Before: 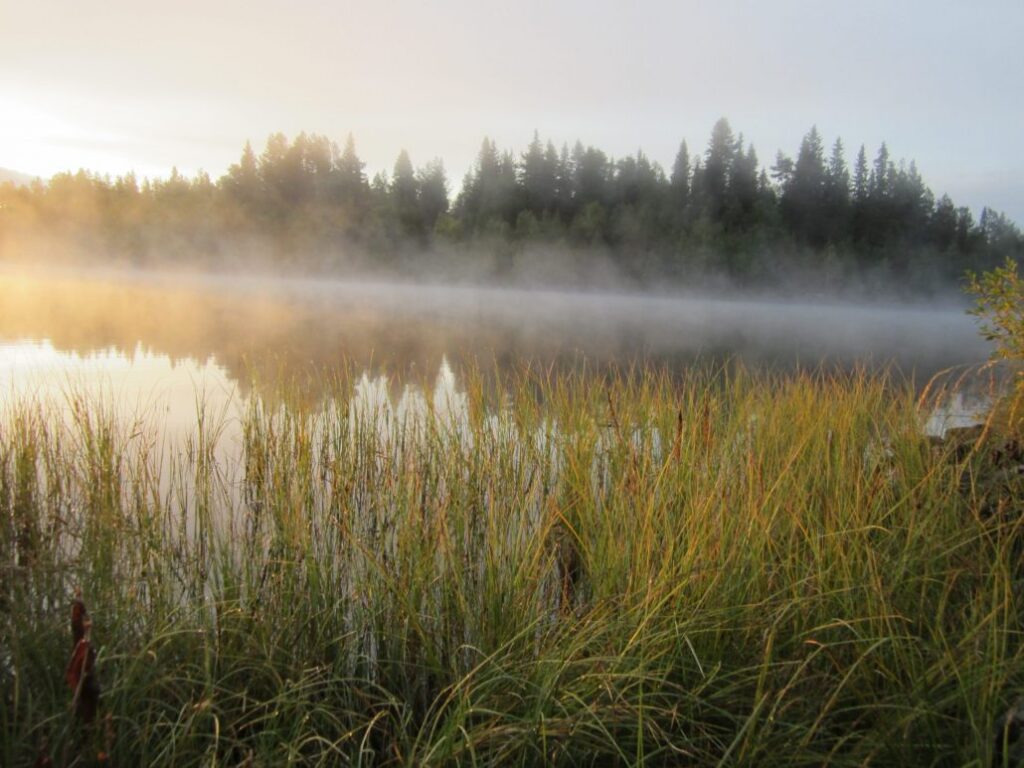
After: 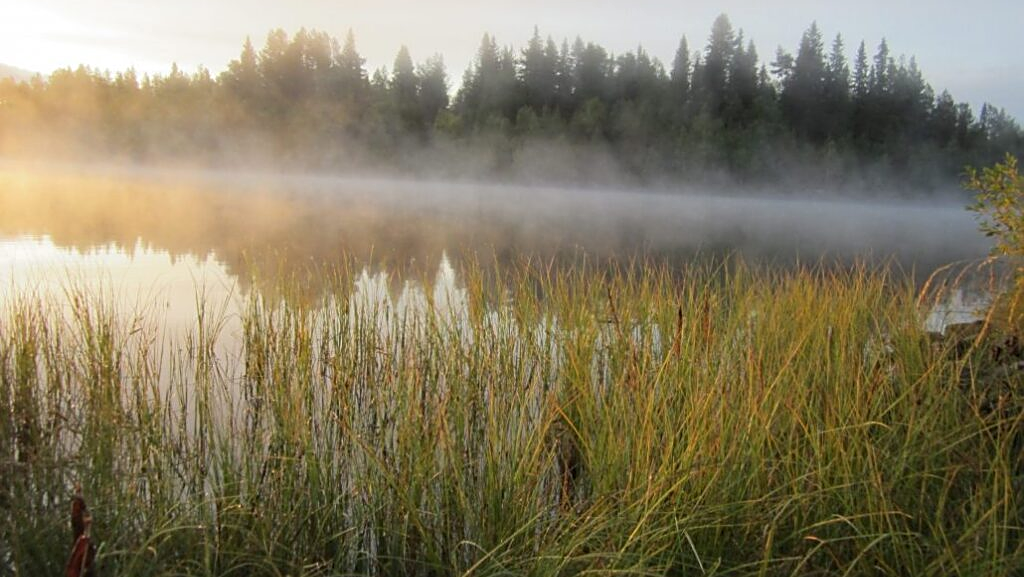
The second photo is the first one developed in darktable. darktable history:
tone equalizer: edges refinement/feathering 500, mask exposure compensation -1.57 EV, preserve details no
sharpen: on, module defaults
crop: top 13.622%, bottom 11.15%
